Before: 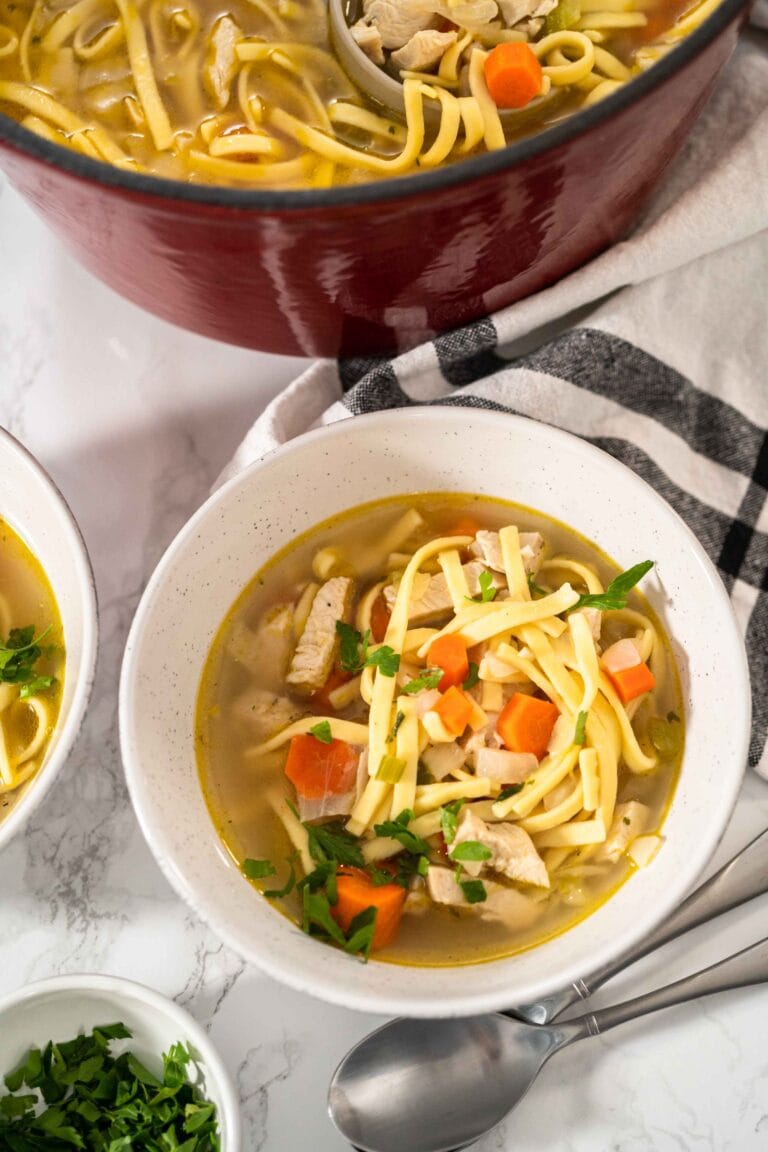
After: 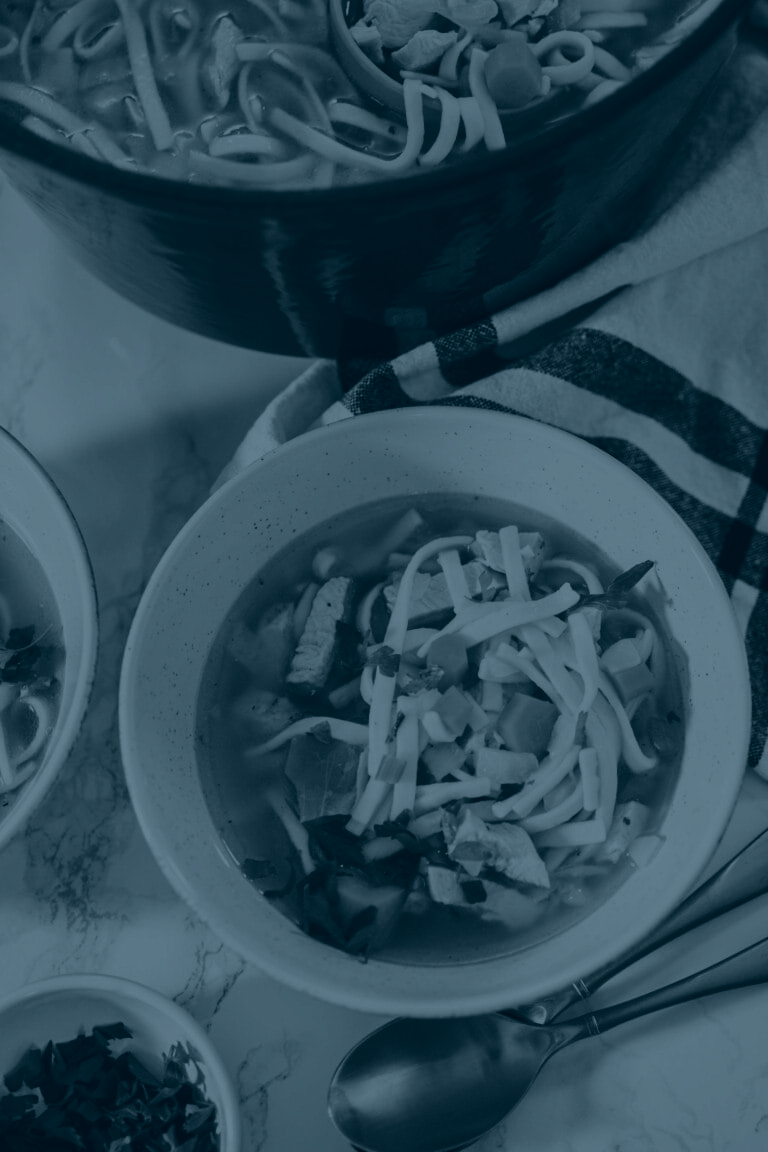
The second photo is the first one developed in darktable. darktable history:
colorize: hue 194.4°, saturation 29%, source mix 61.75%, lightness 3.98%, version 1
tone curve: curves: ch0 [(0, 0.142) (0.384, 0.314) (0.752, 0.711) (0.991, 0.95)]; ch1 [(0.006, 0.129) (0.346, 0.384) (1, 1)]; ch2 [(0.003, 0.057) (0.261, 0.248) (1, 1)], color space Lab, independent channels
